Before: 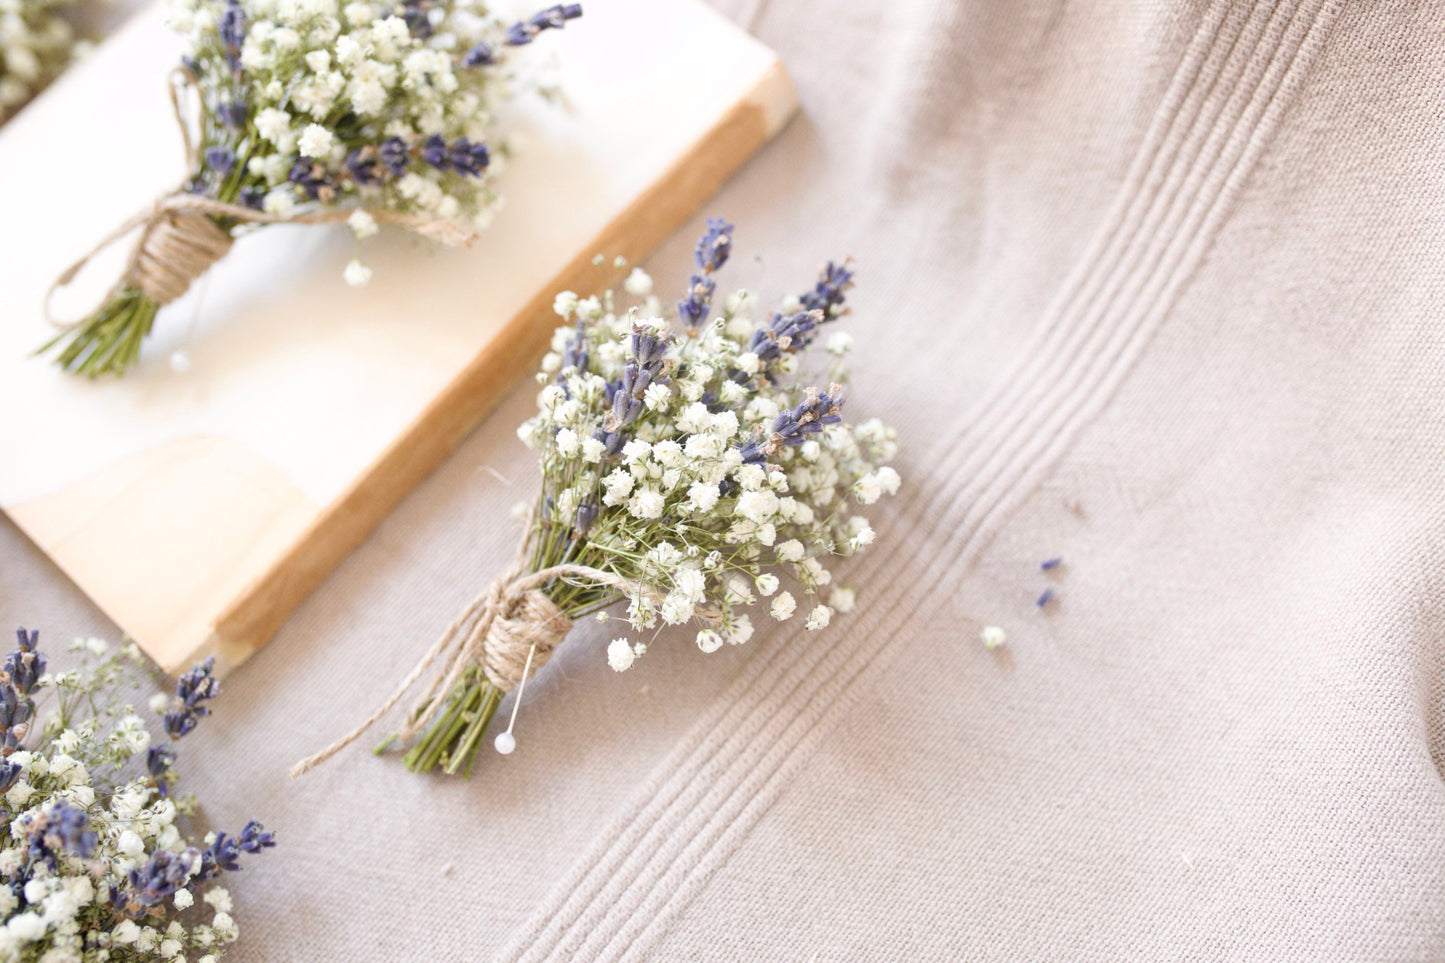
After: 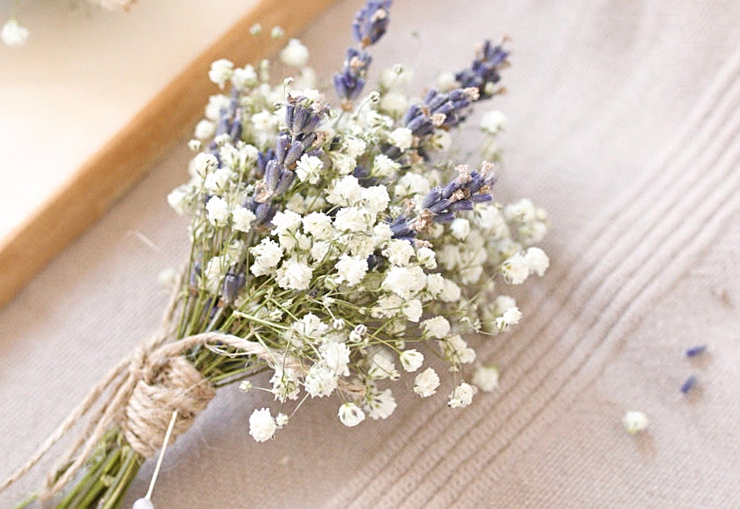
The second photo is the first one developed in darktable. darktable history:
crop: left 25%, top 25%, right 25%, bottom 25%
sharpen: on, module defaults
rotate and perspective: rotation 2.27°, automatic cropping off
grain: coarseness 0.09 ISO, strength 10%
